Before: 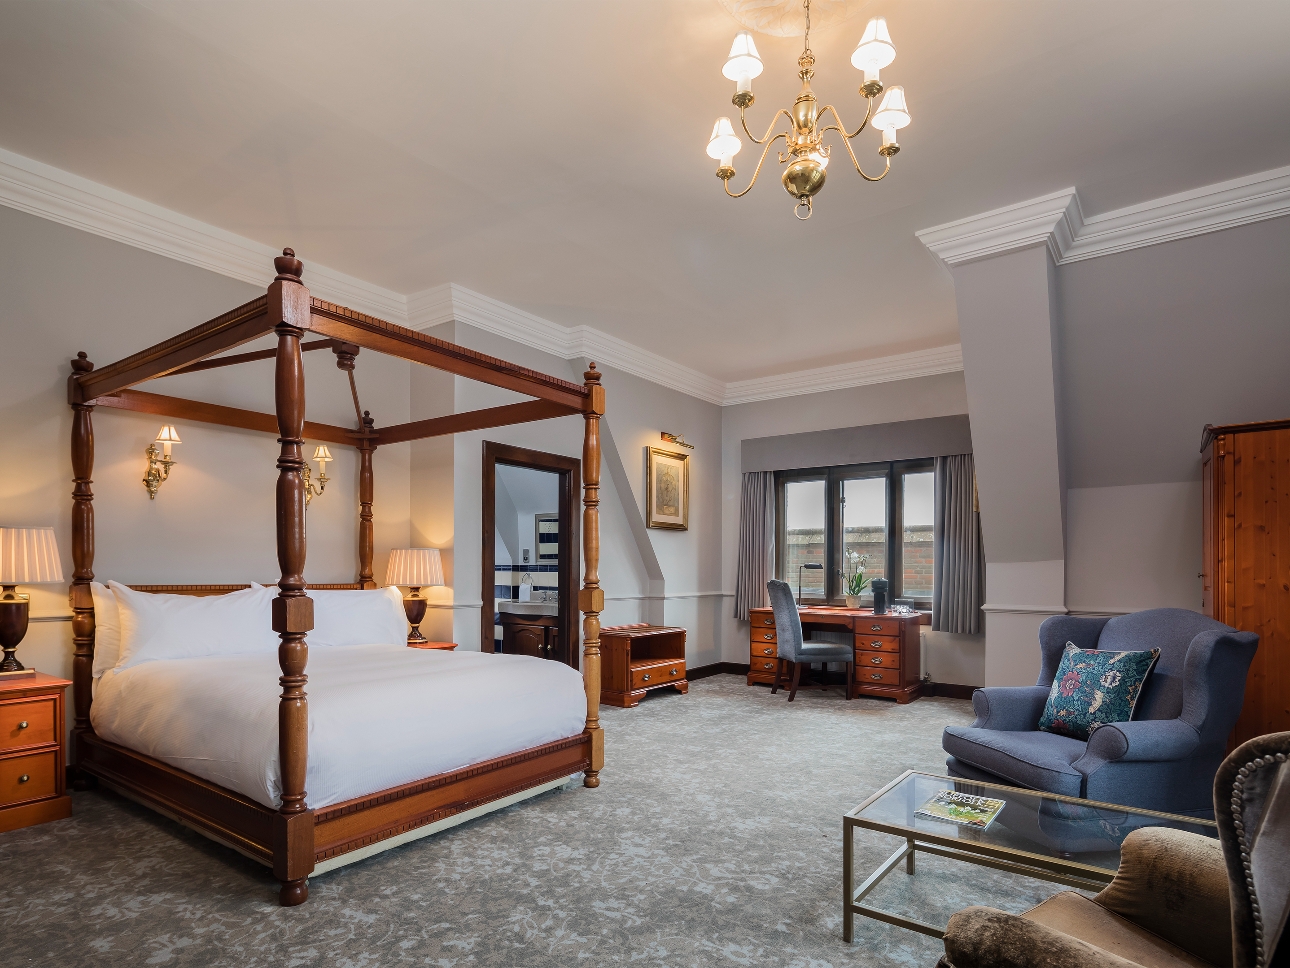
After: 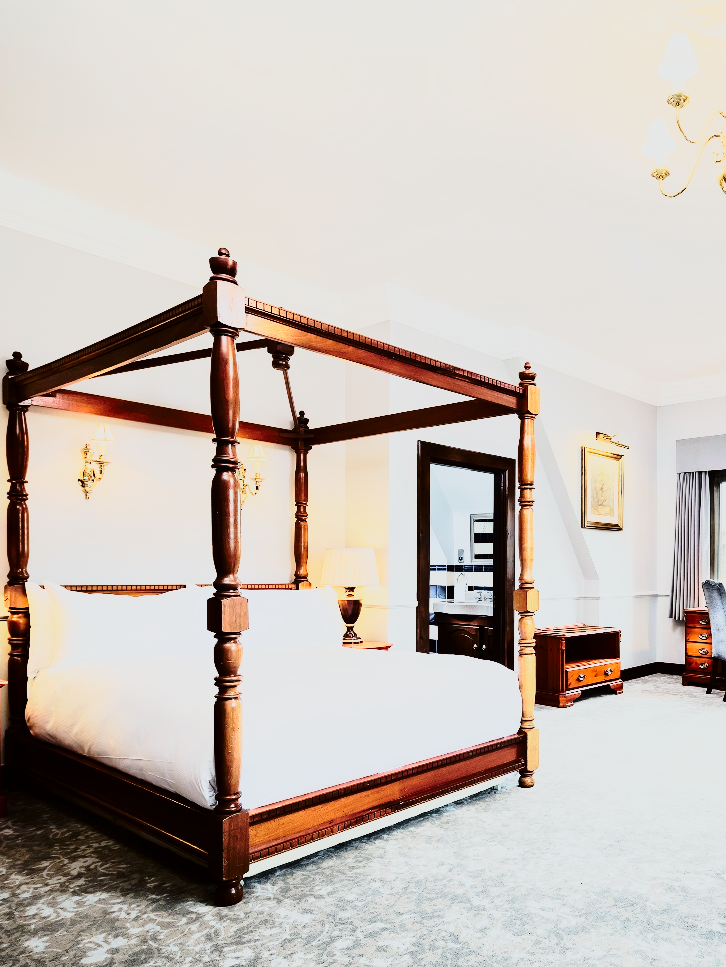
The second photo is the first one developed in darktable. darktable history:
crop: left 5.114%, right 38.589%
exposure: black level correction 0.001, compensate highlight preservation false
rgb curve: curves: ch0 [(0, 0) (0.21, 0.15) (0.24, 0.21) (0.5, 0.75) (0.75, 0.96) (0.89, 0.99) (1, 1)]; ch1 [(0, 0.02) (0.21, 0.13) (0.25, 0.2) (0.5, 0.67) (0.75, 0.9) (0.89, 0.97) (1, 1)]; ch2 [(0, 0.02) (0.21, 0.13) (0.25, 0.2) (0.5, 0.67) (0.75, 0.9) (0.89, 0.97) (1, 1)], compensate middle gray true
tone curve: curves: ch0 [(0, 0) (0.091, 0.074) (0.184, 0.168) (0.491, 0.519) (0.748, 0.765) (1, 0.919)]; ch1 [(0, 0) (0.179, 0.173) (0.322, 0.32) (0.424, 0.424) (0.502, 0.504) (0.56, 0.578) (0.631, 0.667) (0.777, 0.806) (1, 1)]; ch2 [(0, 0) (0.434, 0.447) (0.483, 0.487) (0.547, 0.564) (0.676, 0.673) (1, 1)], color space Lab, independent channels, preserve colors none
white balance: red 0.925, blue 1.046
base curve: curves: ch0 [(0, 0) (0.028, 0.03) (0.121, 0.232) (0.46, 0.748) (0.859, 0.968) (1, 1)], preserve colors none
